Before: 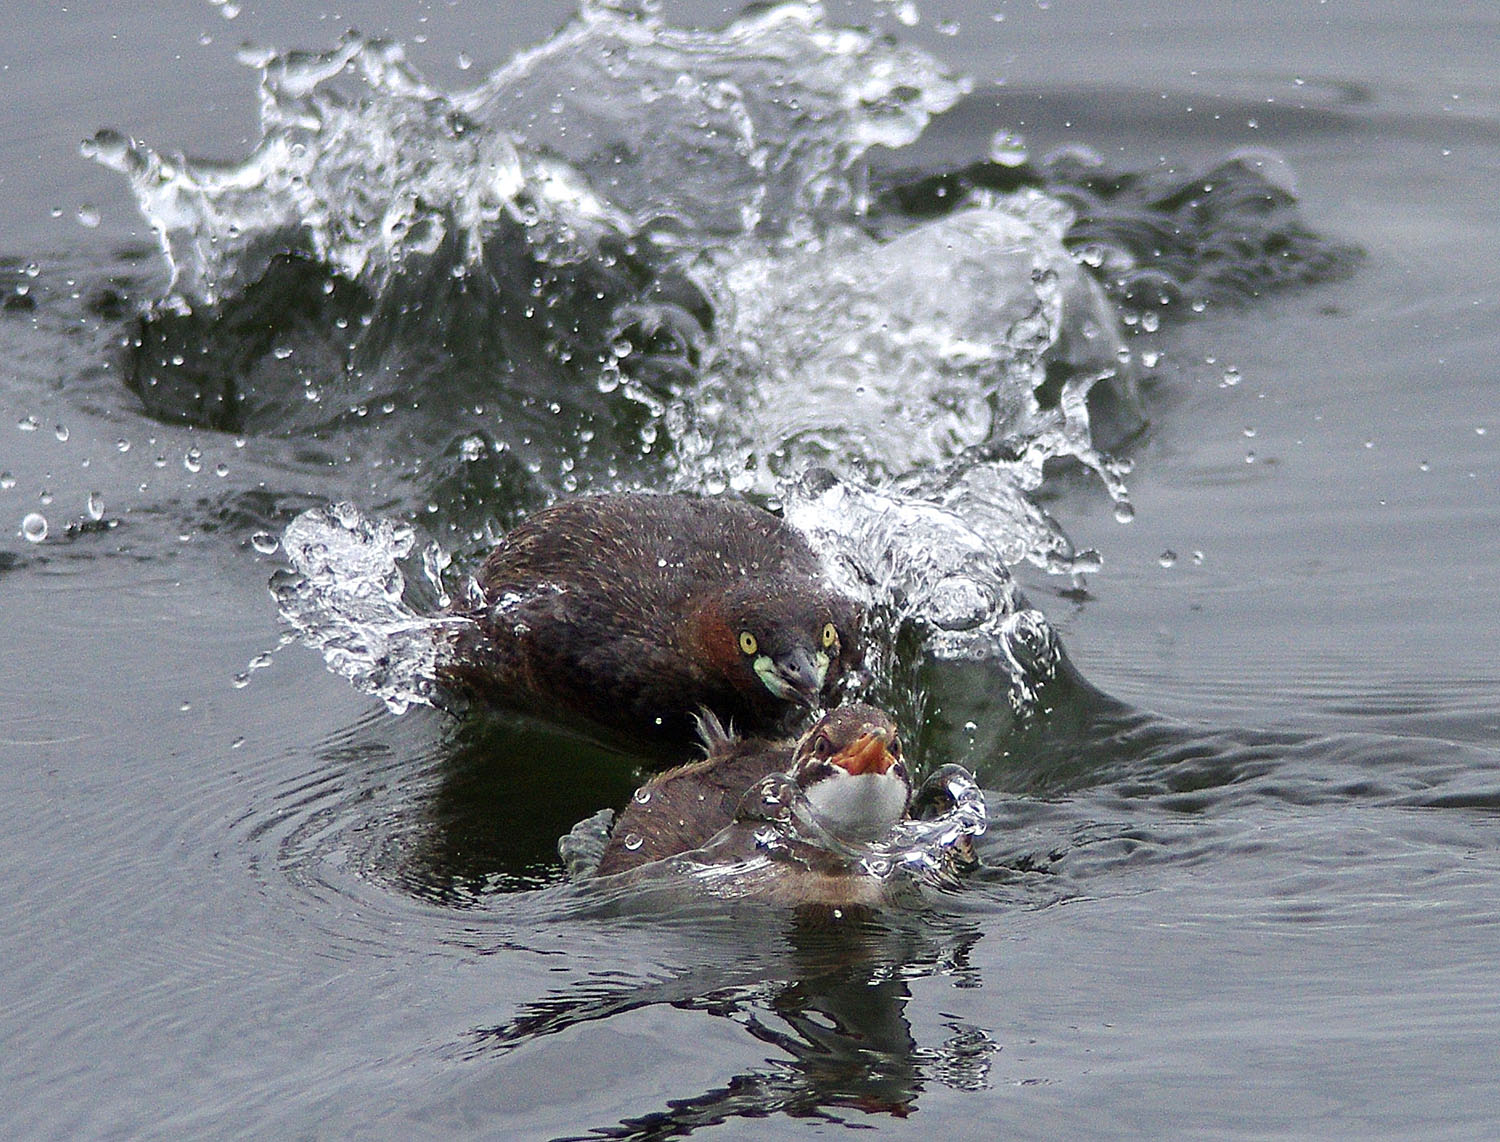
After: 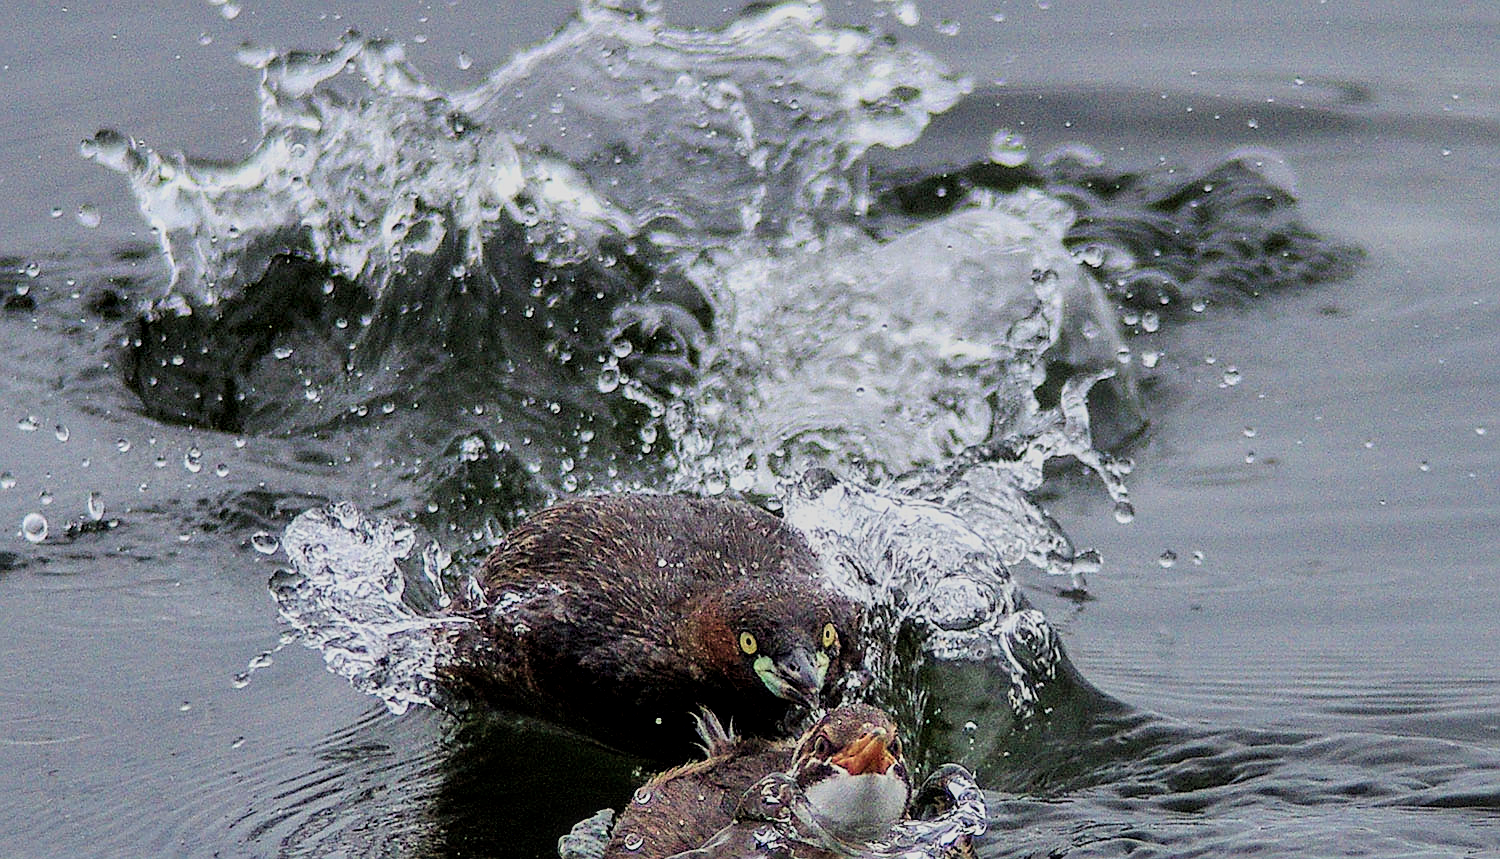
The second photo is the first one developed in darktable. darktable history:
tone equalizer: on, module defaults
crop: bottom 24.718%
sharpen: on, module defaults
velvia: strength 28.62%
local contrast: on, module defaults
shadows and highlights: soften with gaussian
filmic rgb: black relative exposure -7.65 EV, white relative exposure 4.56 EV, hardness 3.61, contrast 1.054, color science v6 (2022)
contrast brightness saturation: contrast 0.01, saturation -0.047
